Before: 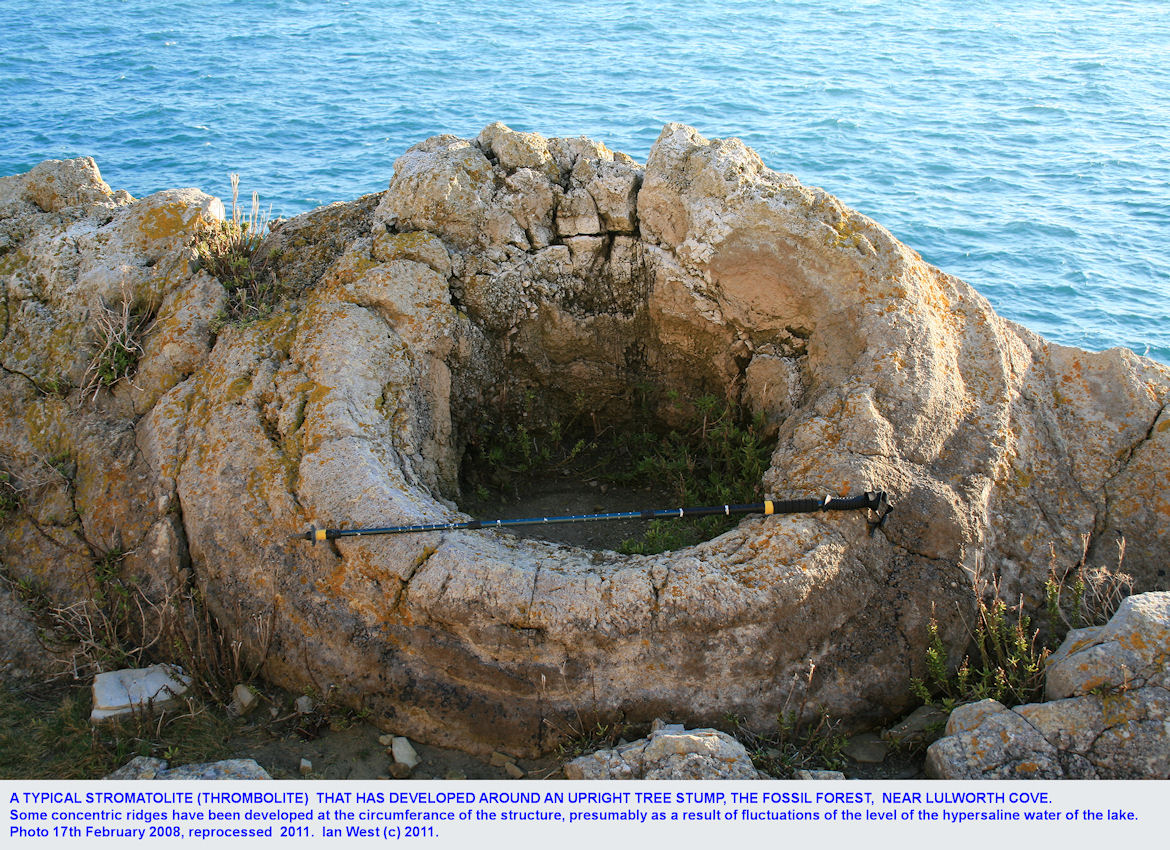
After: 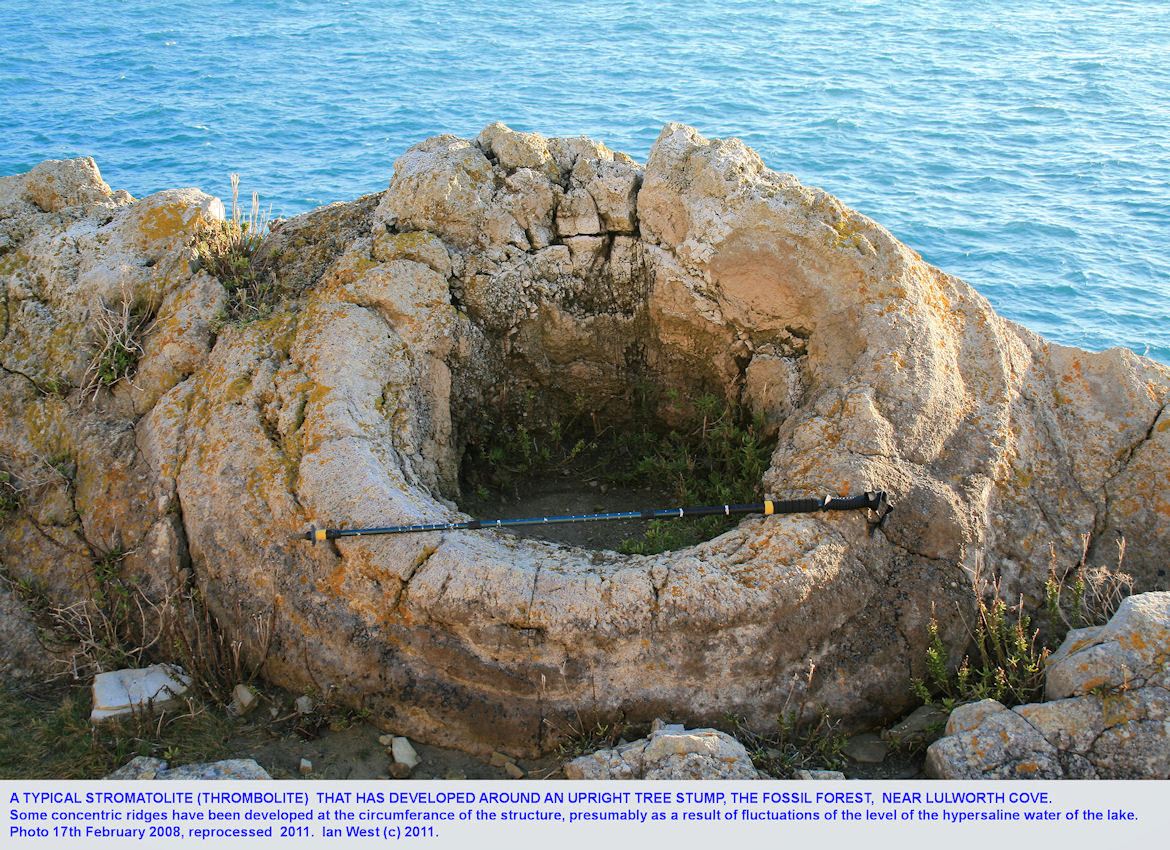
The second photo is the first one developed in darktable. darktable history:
shadows and highlights: shadows 10, white point adjustment 1, highlights -40
base curve: curves: ch0 [(0, 0) (0.262, 0.32) (0.722, 0.705) (1, 1)]
